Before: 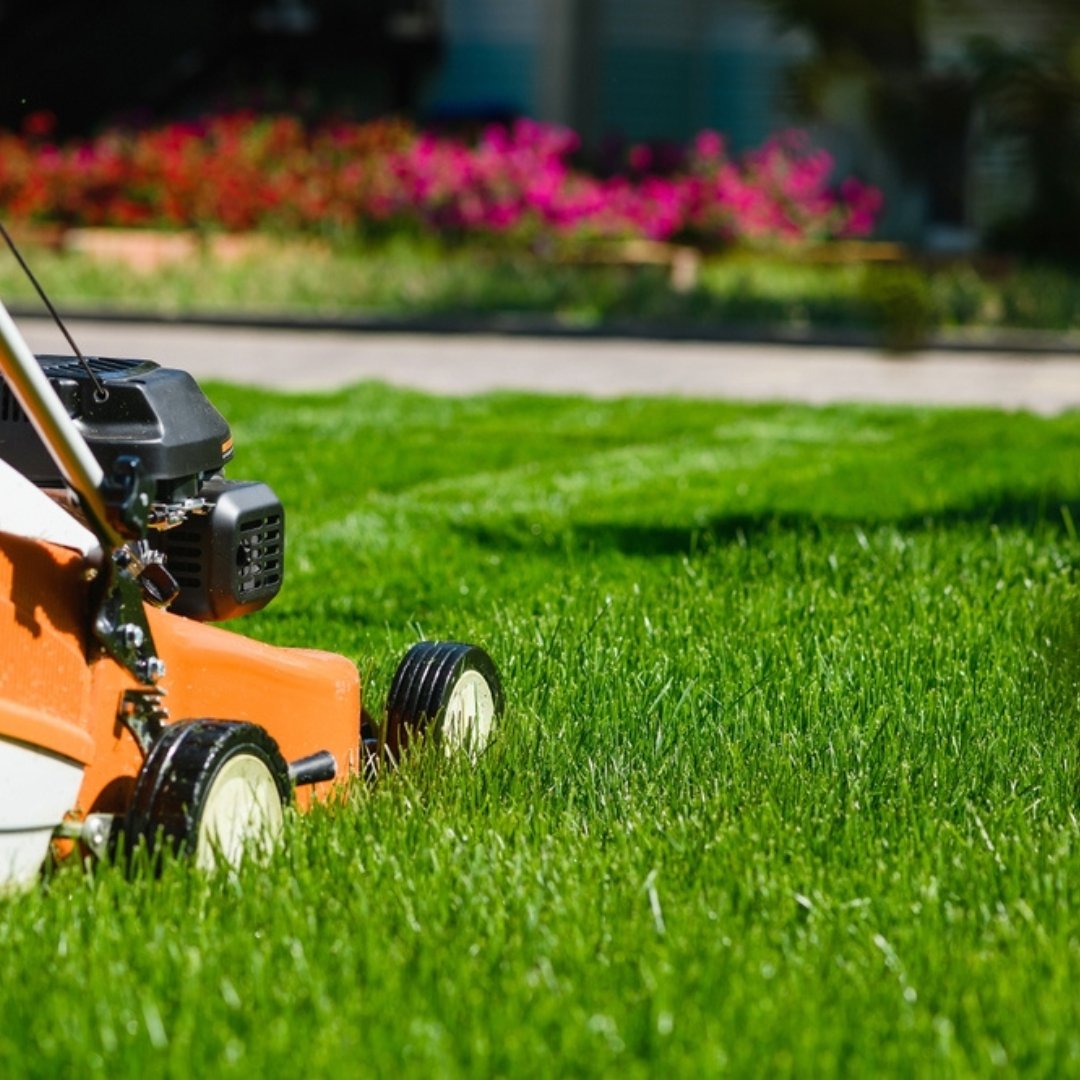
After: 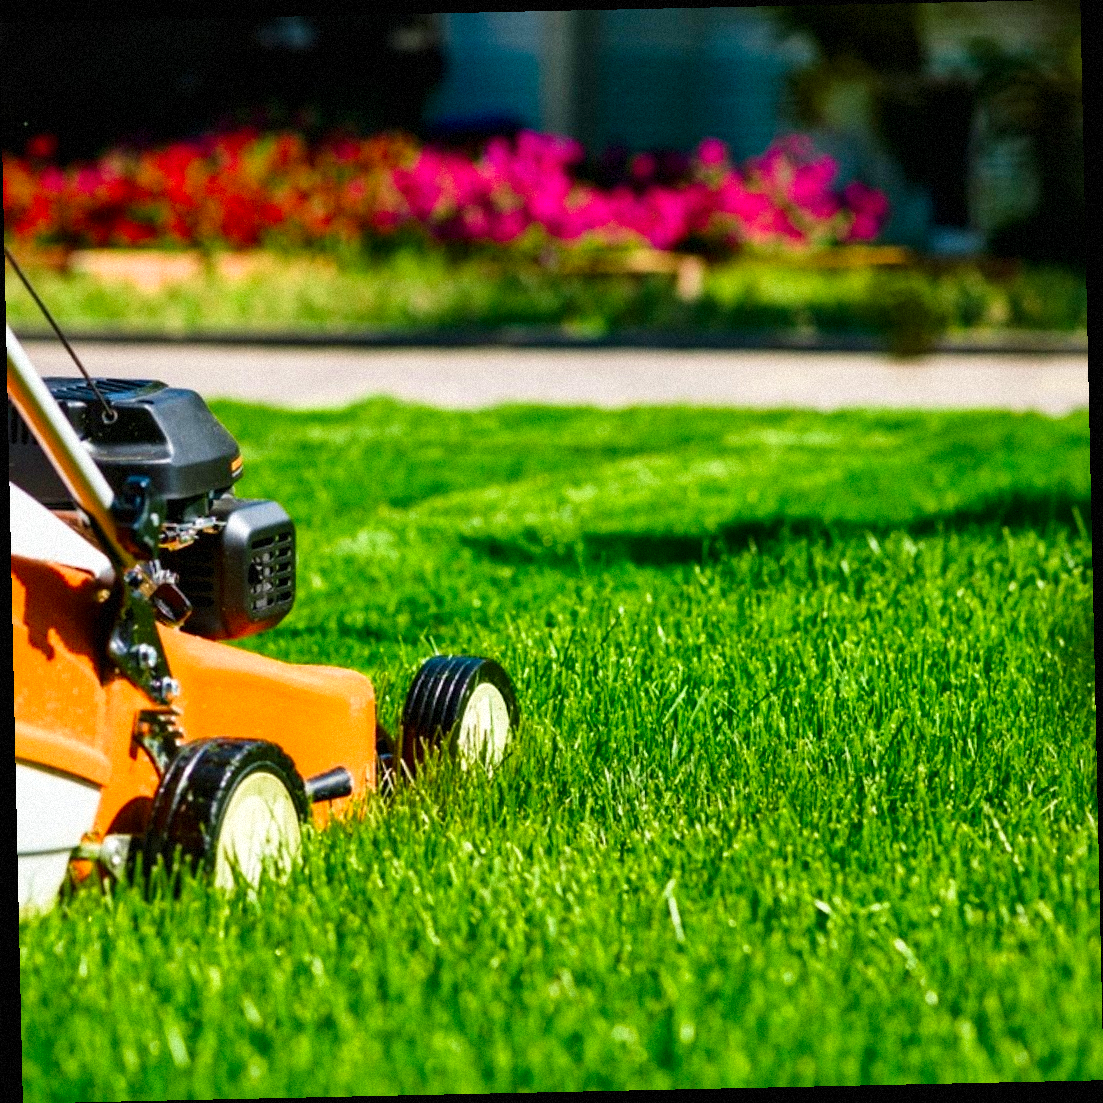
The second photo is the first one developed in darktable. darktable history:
rotate and perspective: rotation -1.24°, automatic cropping off
local contrast: mode bilateral grid, contrast 20, coarseness 50, detail 148%, midtone range 0.2
tone equalizer: on, module defaults
color zones: curves: ch0 [(0, 0.613) (0.01, 0.613) (0.245, 0.448) (0.498, 0.529) (0.642, 0.665) (0.879, 0.777) (0.99, 0.613)]; ch1 [(0, 0) (0.143, 0) (0.286, 0) (0.429, 0) (0.571, 0) (0.714, 0) (0.857, 0)], mix -131.09%
velvia: on, module defaults
tone curve: curves: ch0 [(0, 0) (0.004, 0.002) (0.02, 0.013) (0.218, 0.218) (0.664, 0.718) (0.832, 0.873) (1, 1)], preserve colors none
grain: mid-tones bias 0%
